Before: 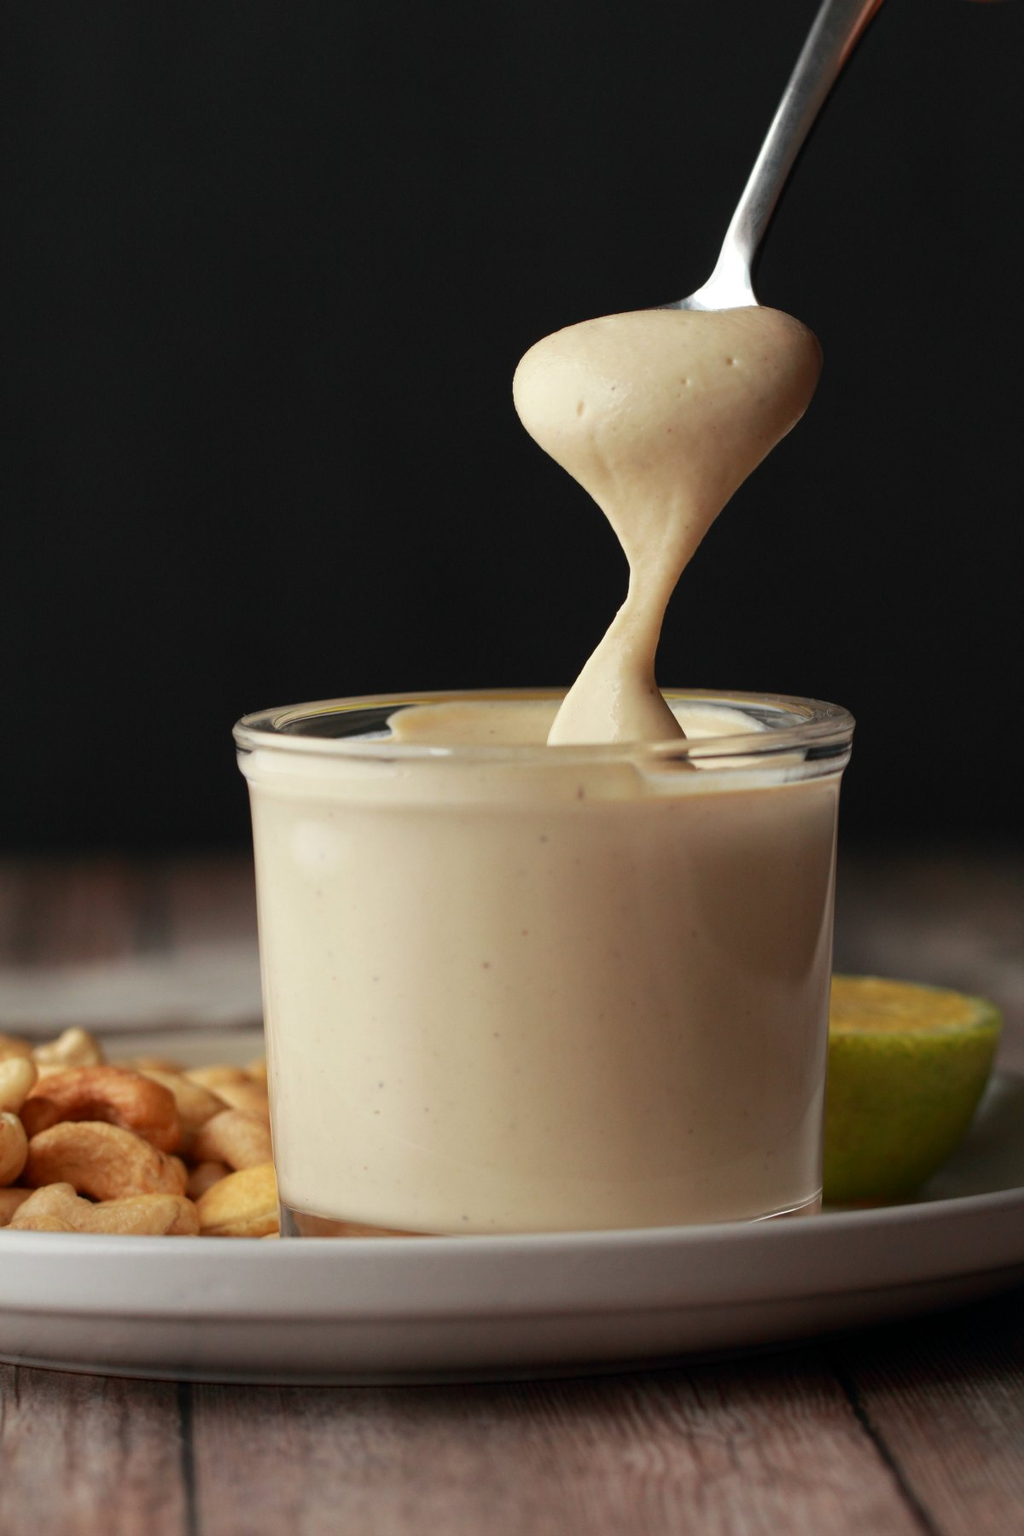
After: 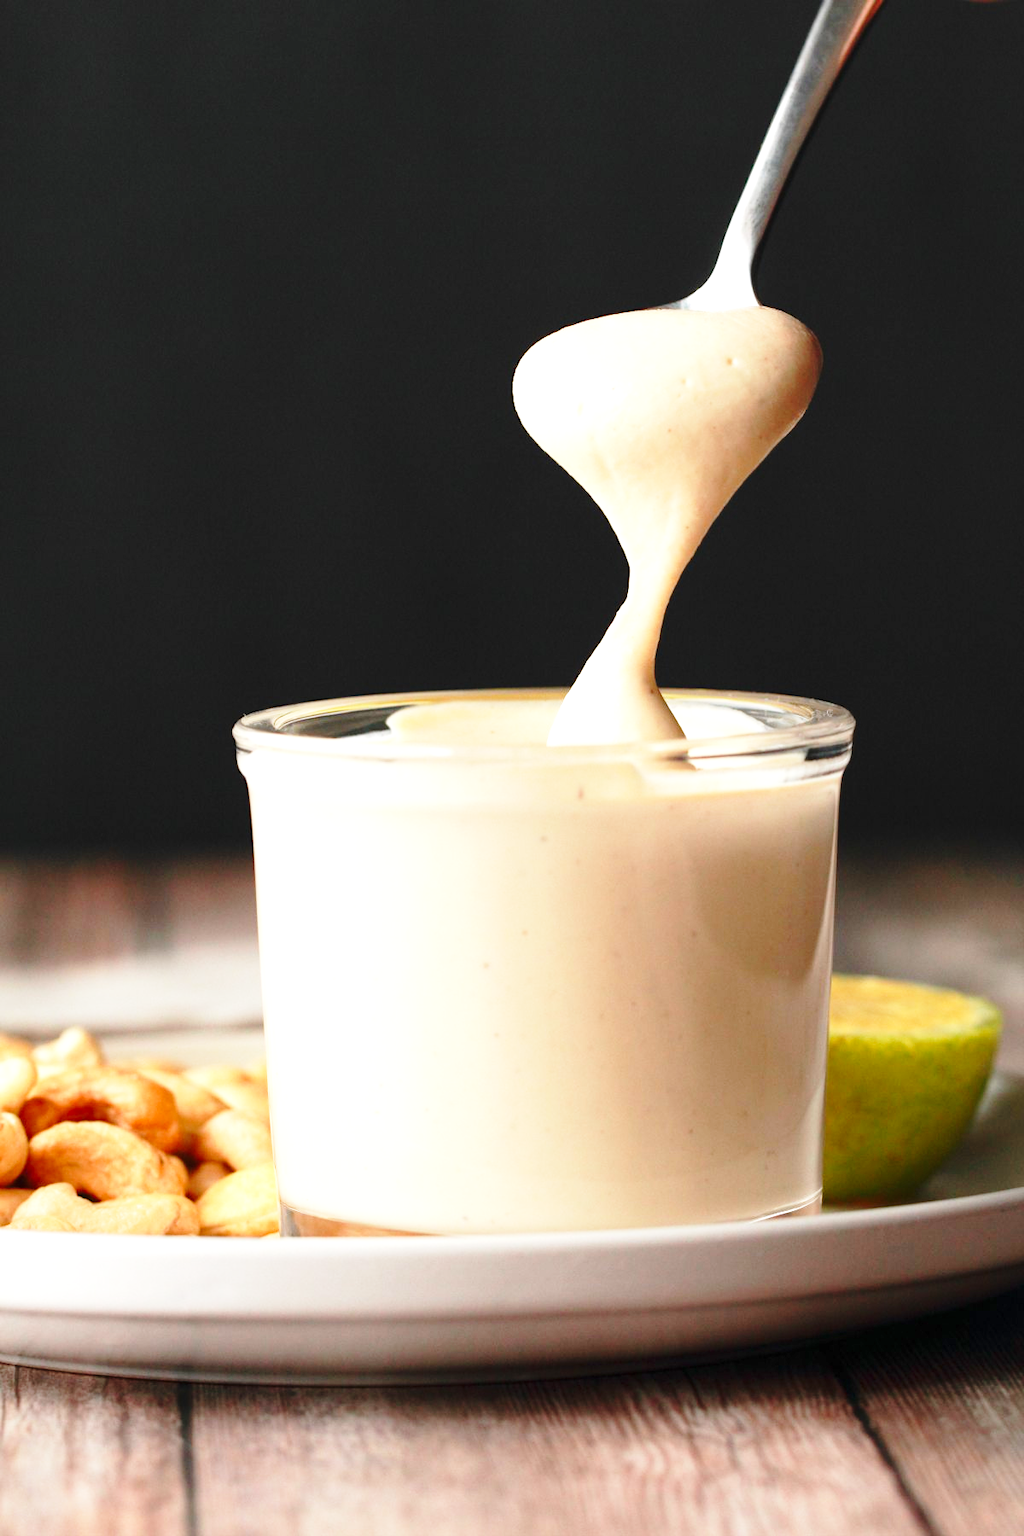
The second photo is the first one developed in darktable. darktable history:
exposure: black level correction 0, exposure 1.1 EV, compensate exposure bias true, compensate highlight preservation false
base curve: curves: ch0 [(0, 0) (0.028, 0.03) (0.121, 0.232) (0.46, 0.748) (0.859, 0.968) (1, 1)], preserve colors none
